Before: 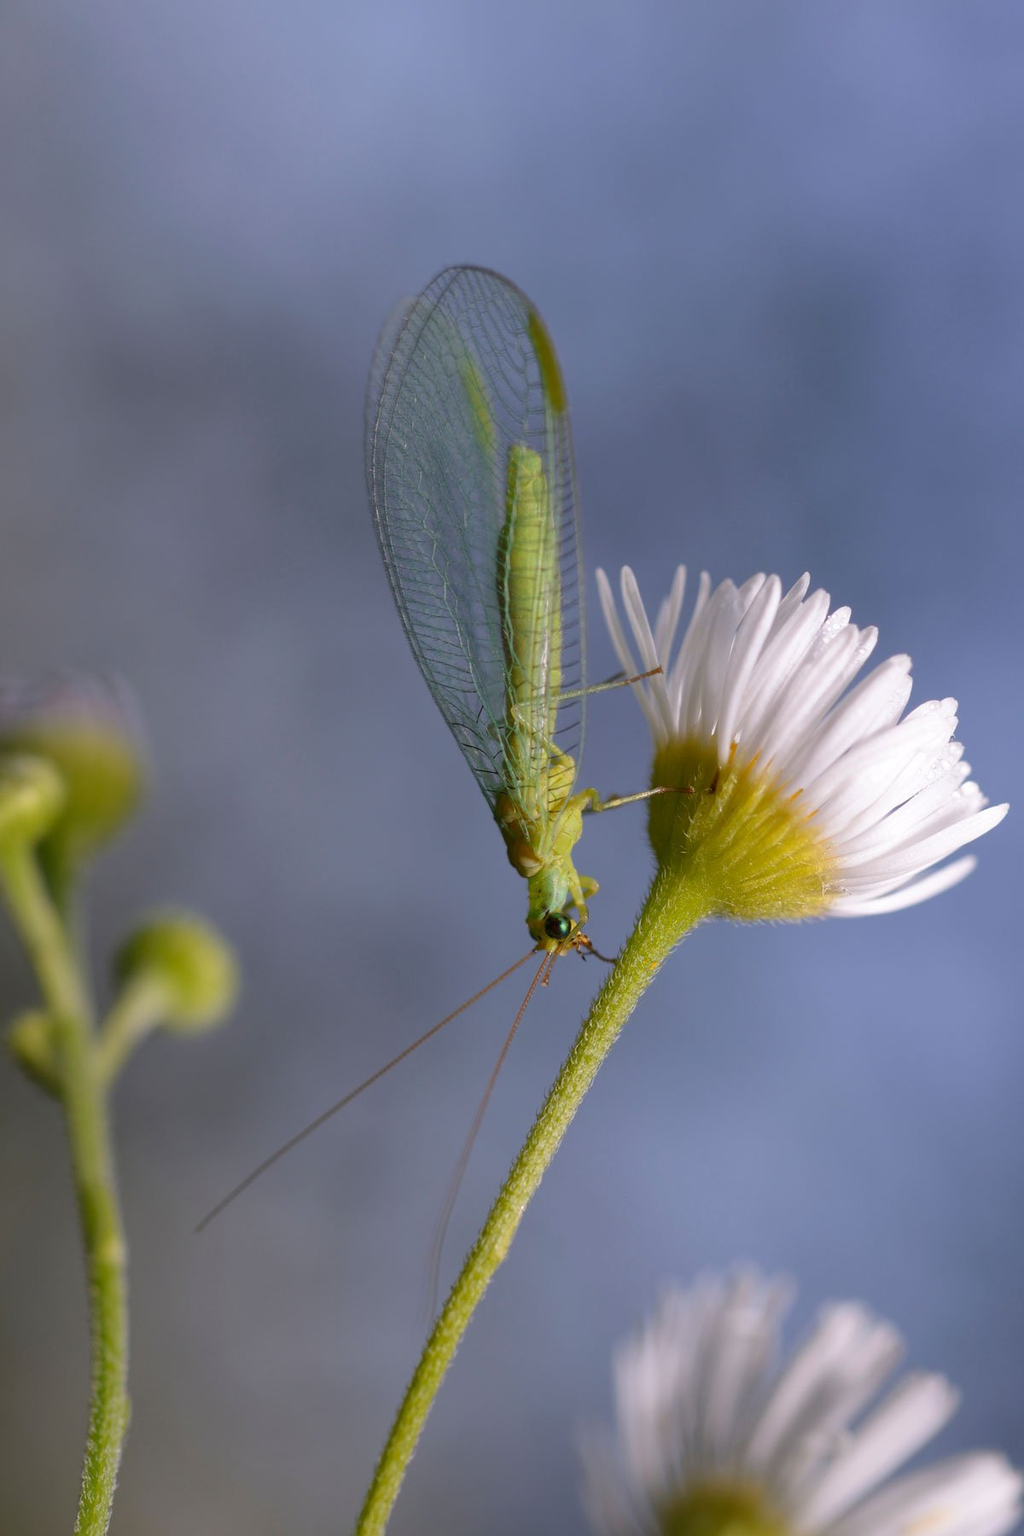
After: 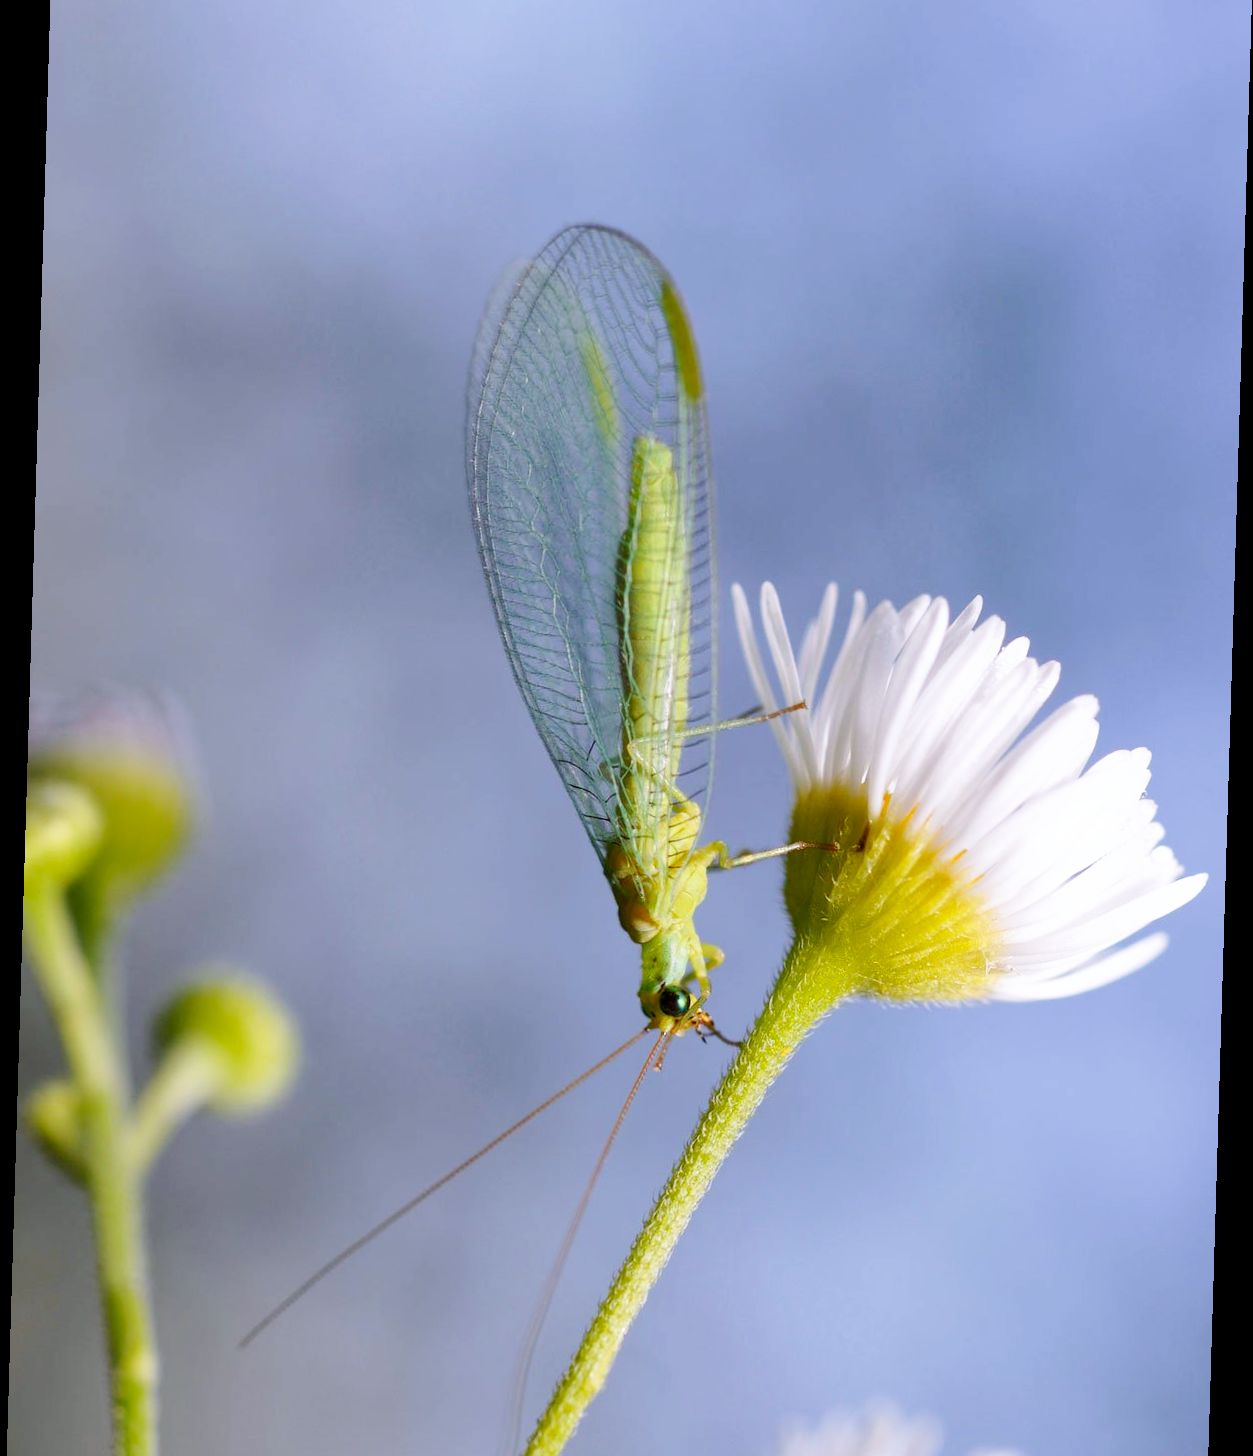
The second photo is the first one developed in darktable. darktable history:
white balance: red 0.974, blue 1.044
rotate and perspective: rotation 1.72°, automatic cropping off
crop and rotate: top 5.667%, bottom 14.937%
base curve: curves: ch0 [(0, 0) (0.005, 0.002) (0.15, 0.3) (0.4, 0.7) (0.75, 0.95) (1, 1)], preserve colors none
